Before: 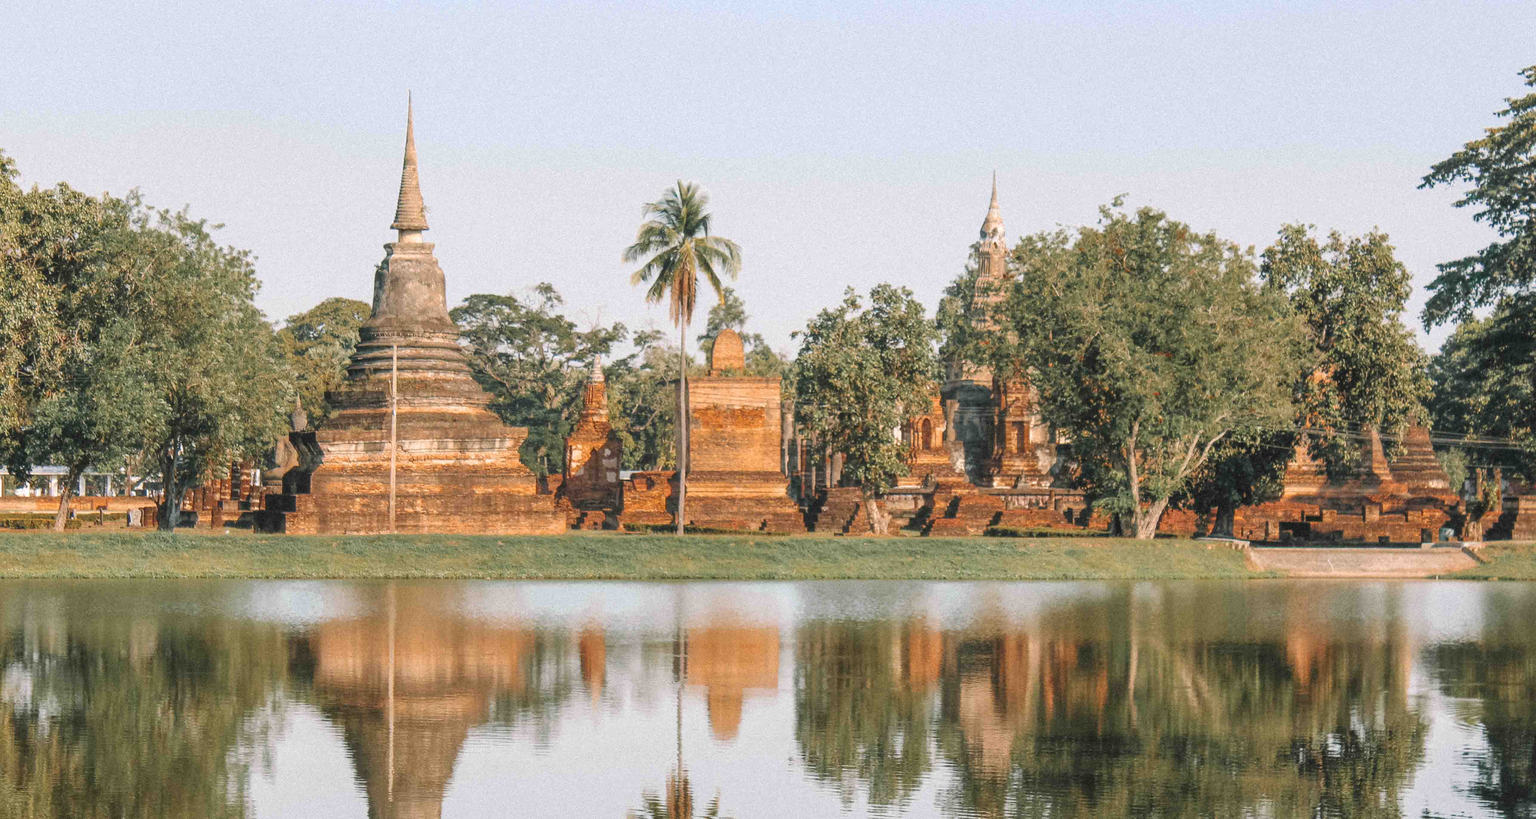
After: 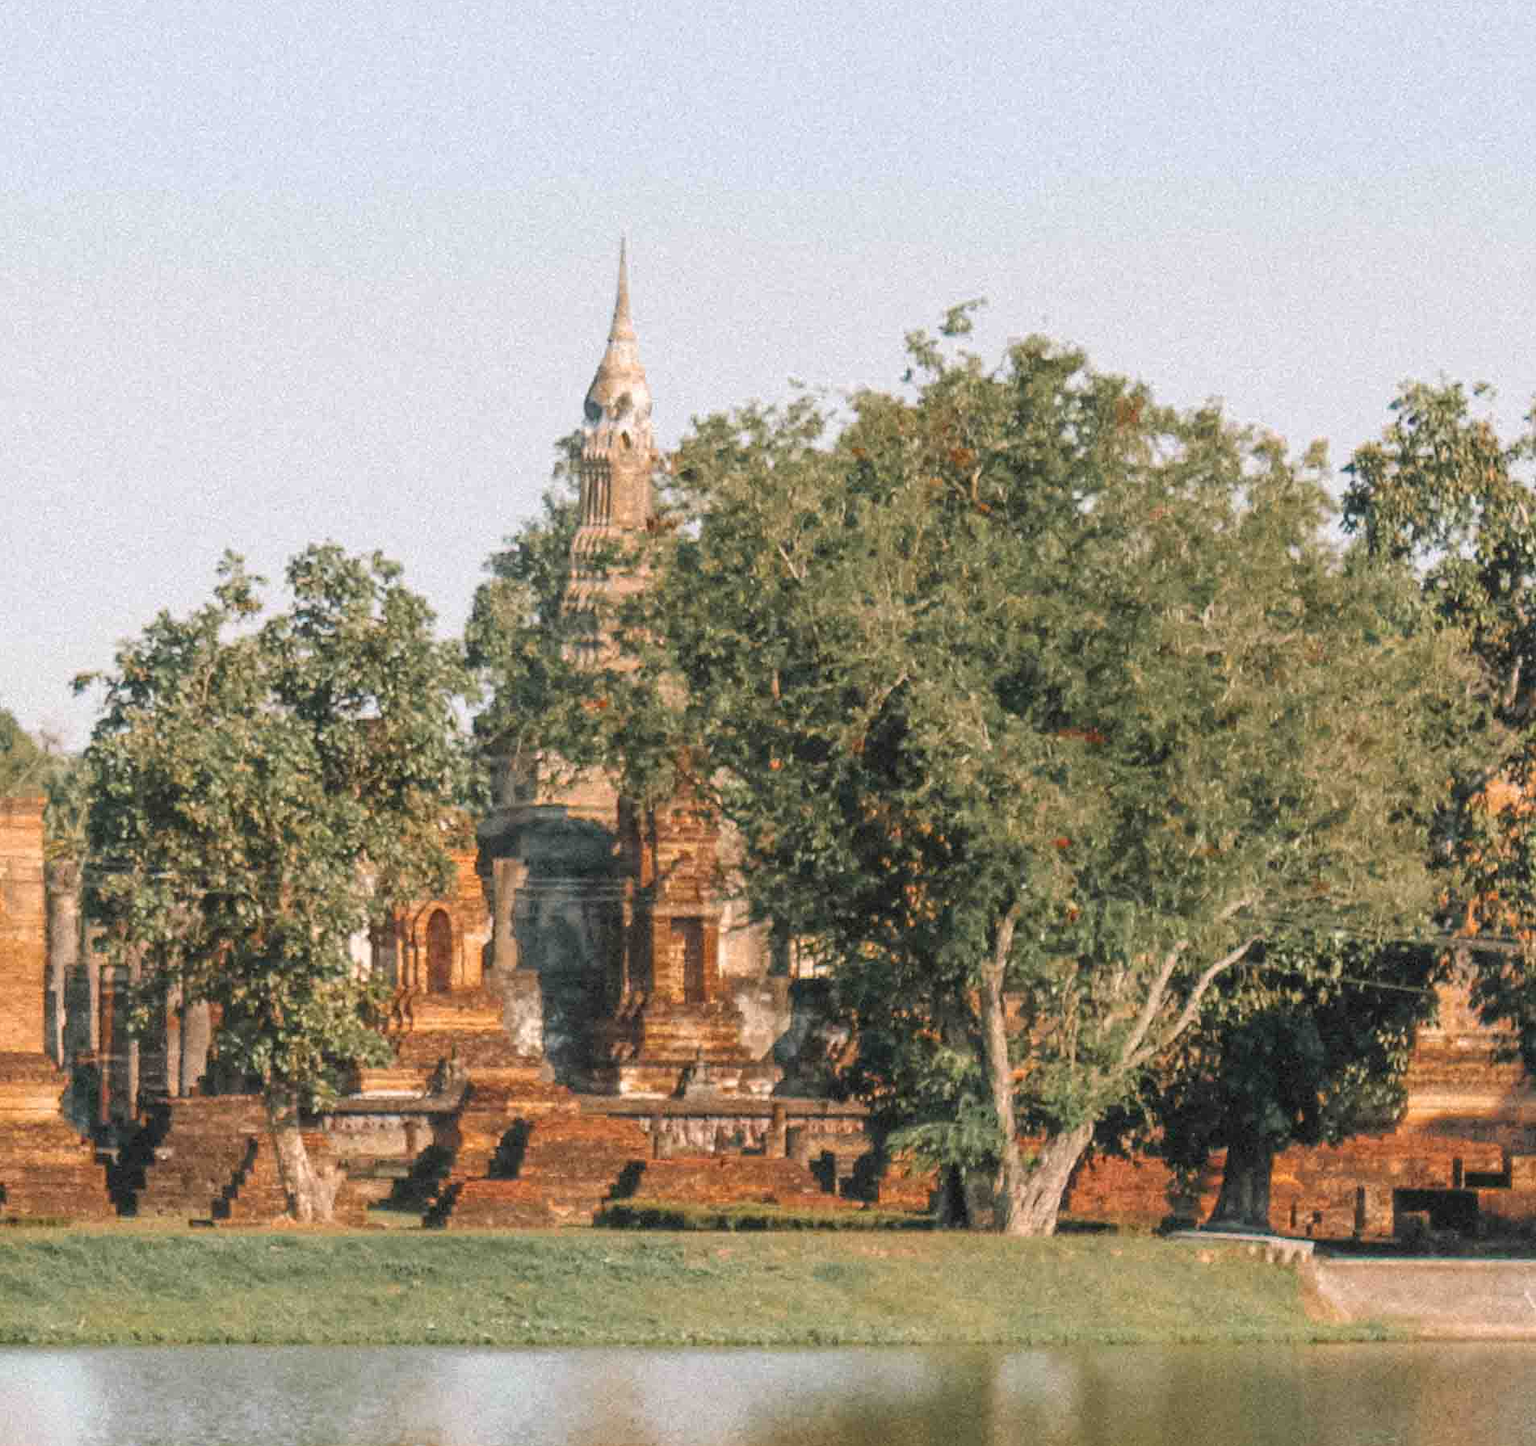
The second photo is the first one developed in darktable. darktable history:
crop and rotate: left 49.762%, top 10.118%, right 13.278%, bottom 24.628%
